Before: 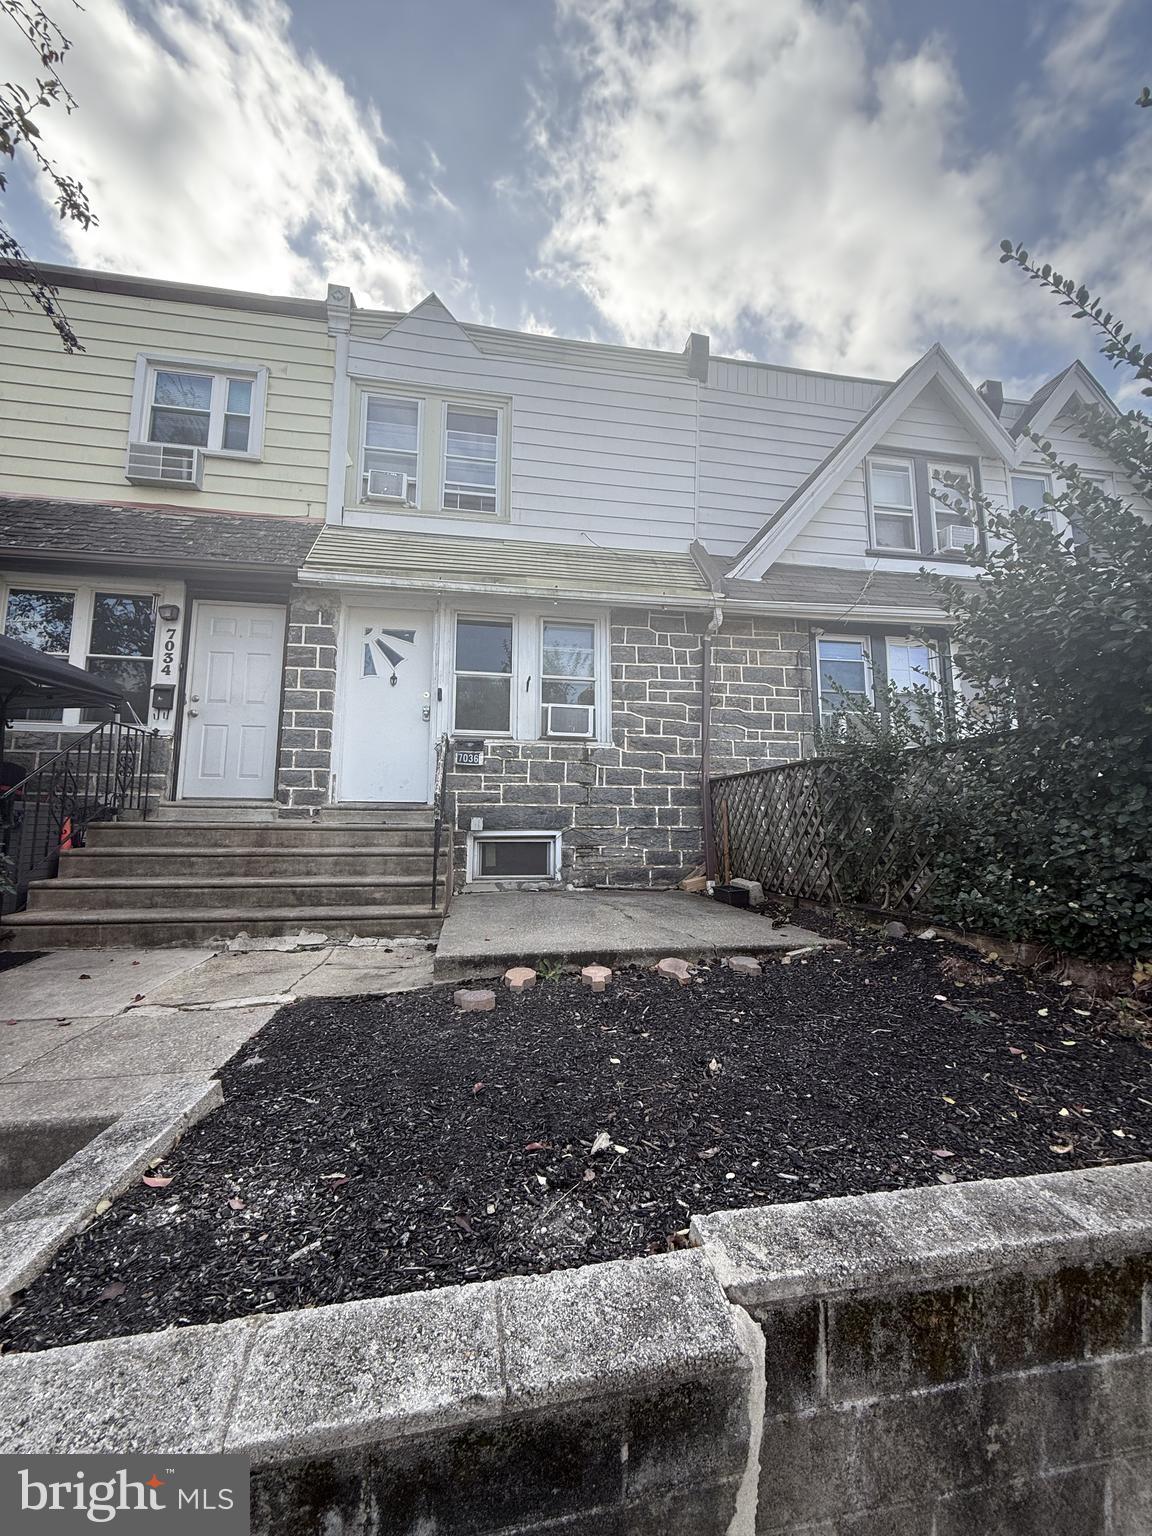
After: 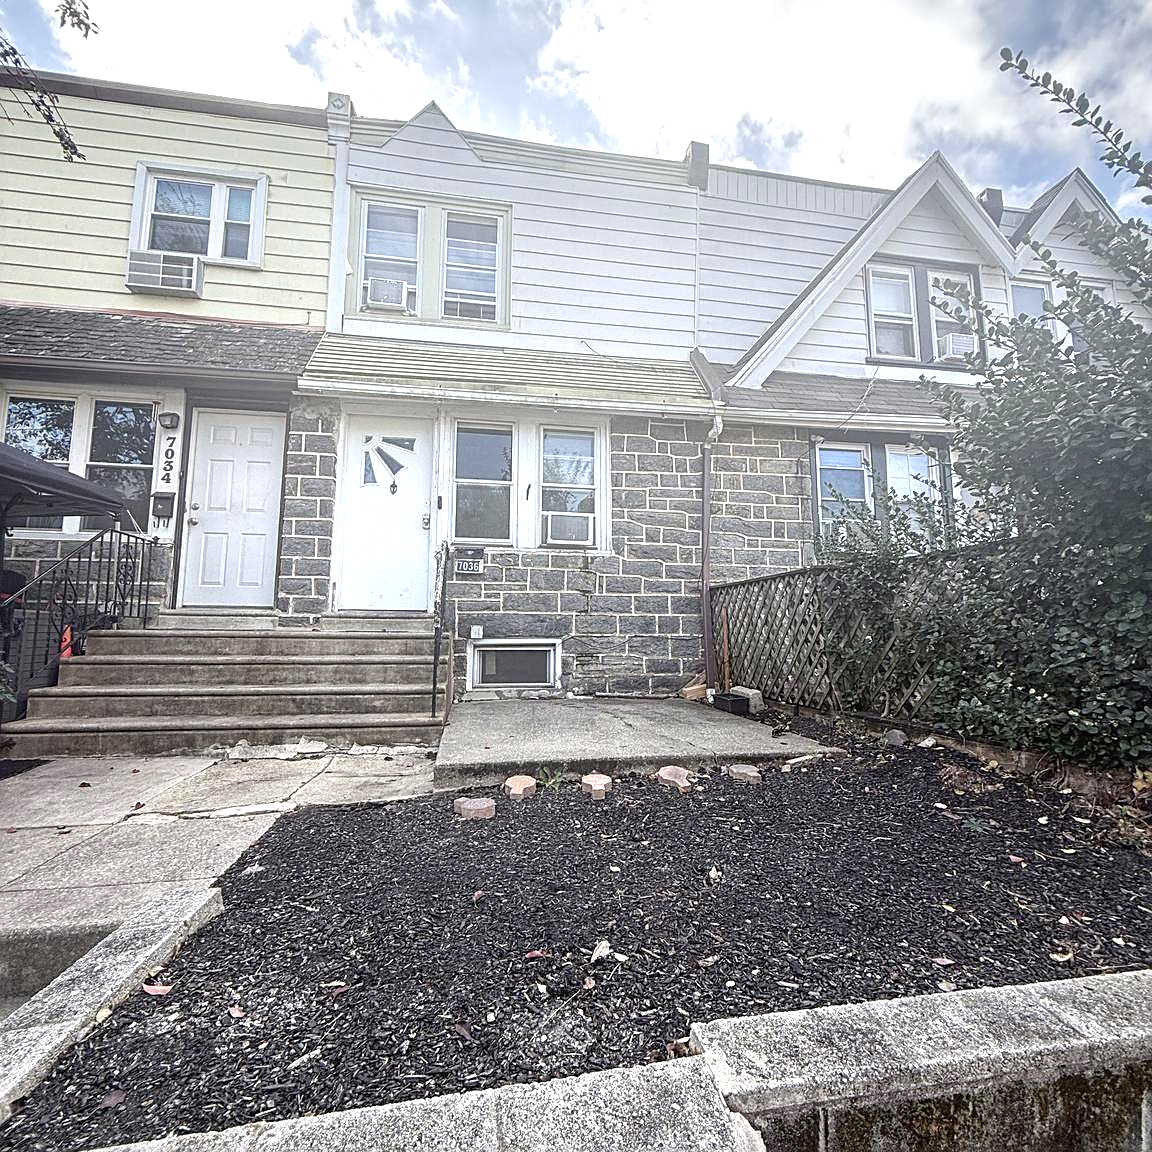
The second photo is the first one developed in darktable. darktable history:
local contrast: detail 110%
sharpen: on, module defaults
crop and rotate: top 12.5%, bottom 12.5%
exposure: exposure 0.766 EV, compensate highlight preservation false
